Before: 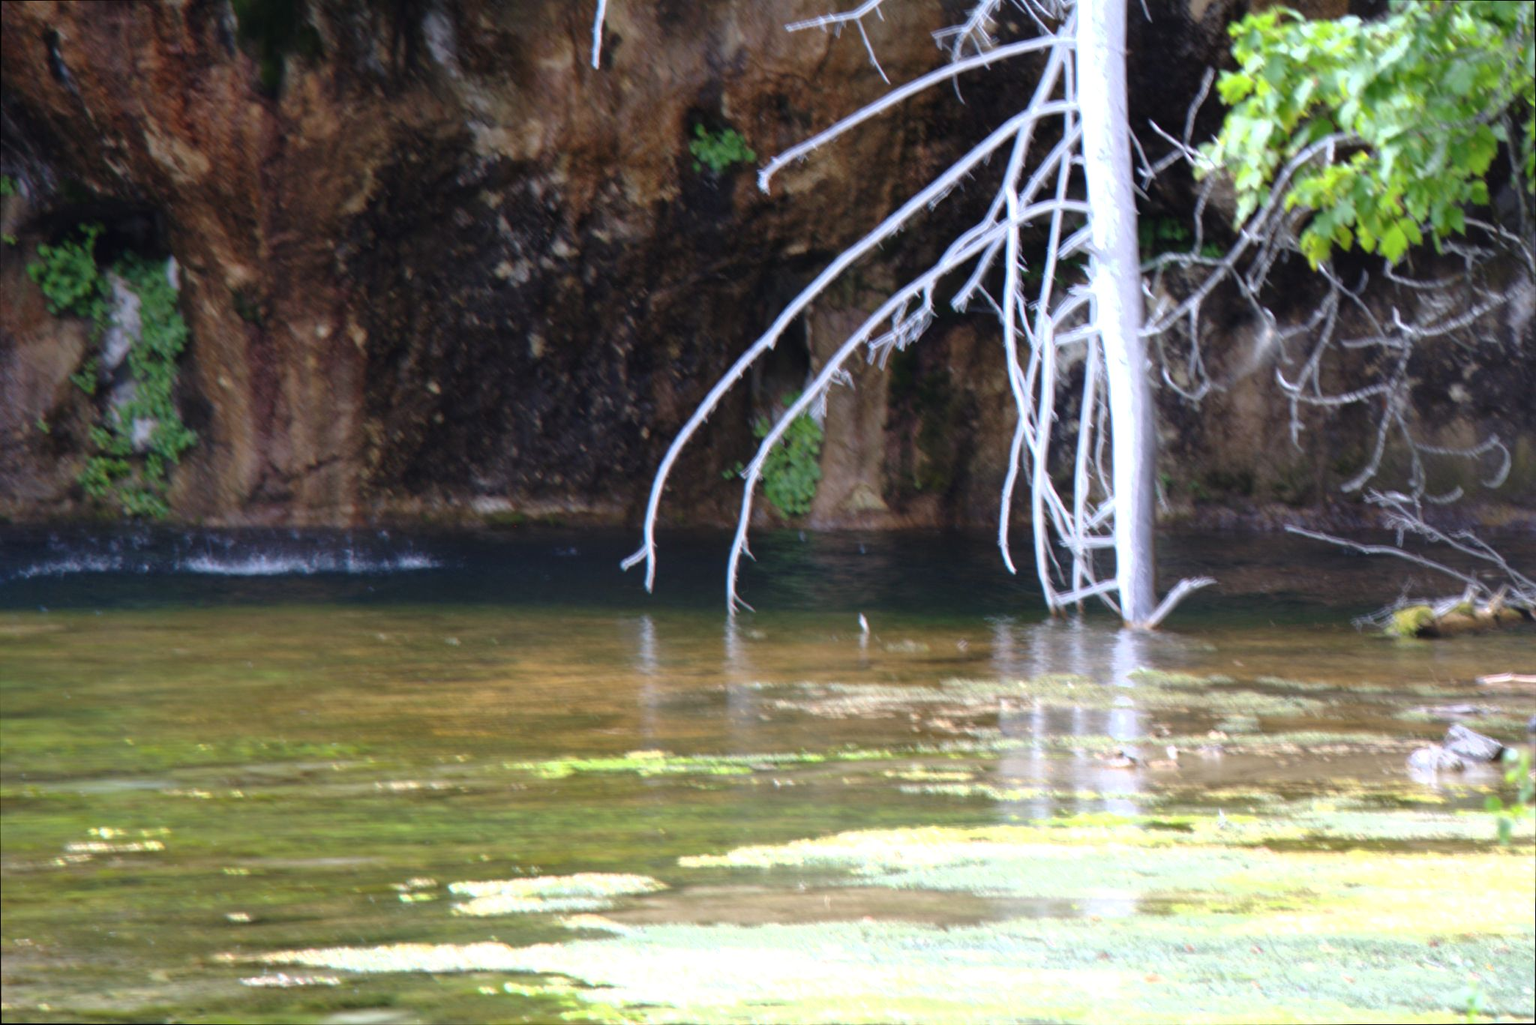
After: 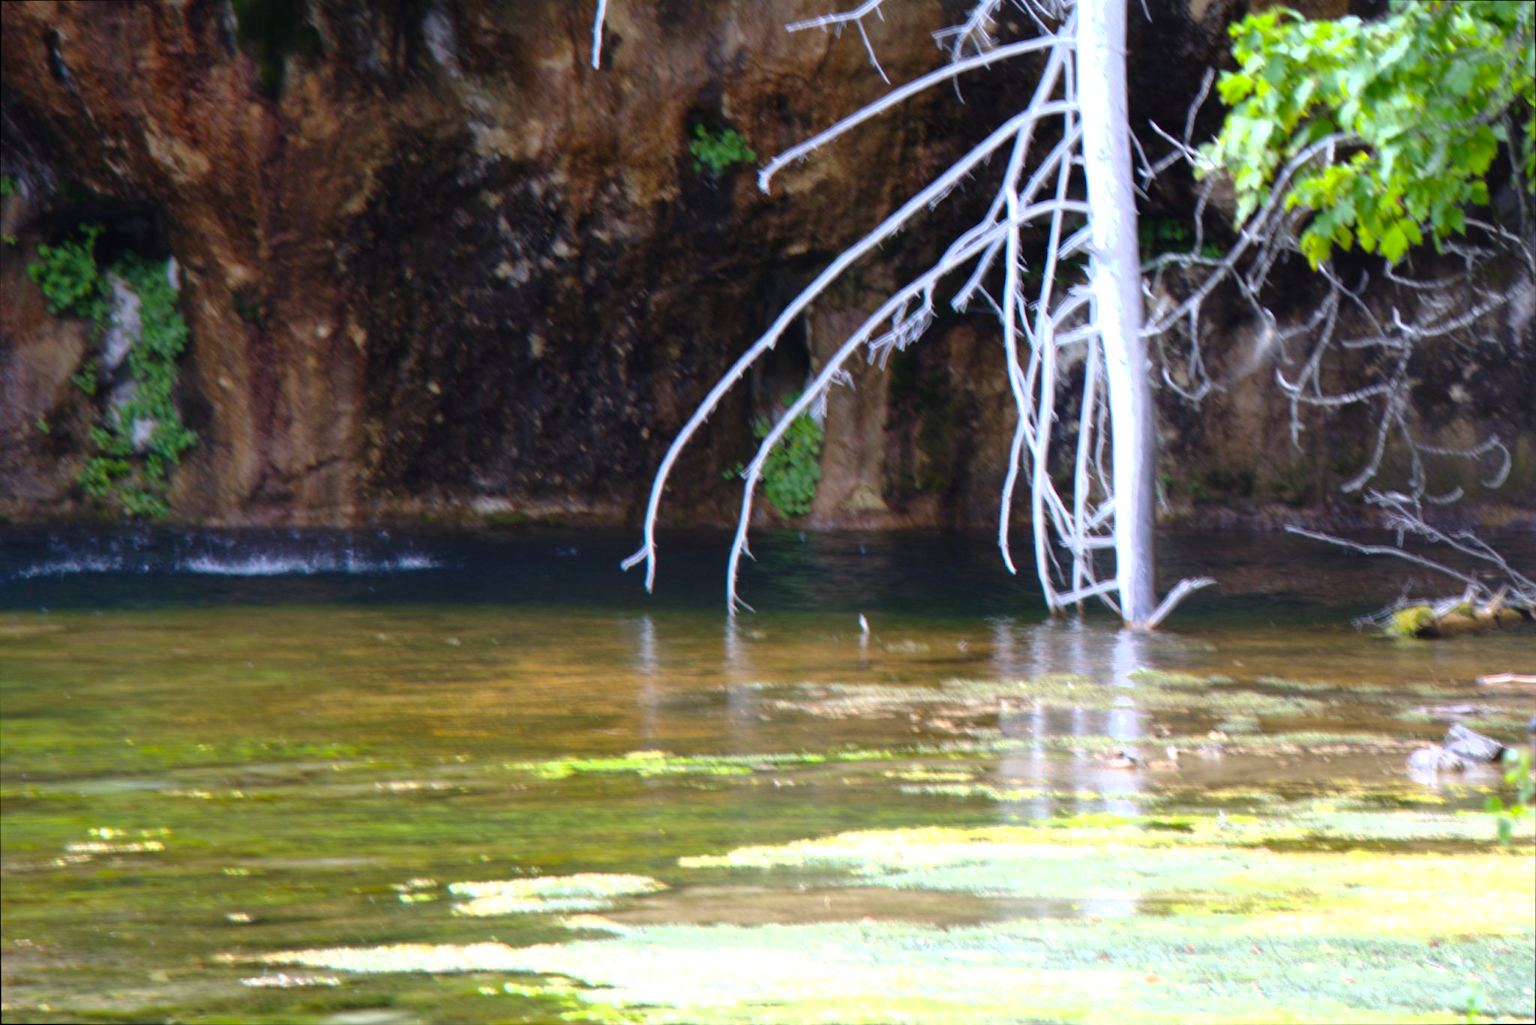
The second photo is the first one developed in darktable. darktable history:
color balance rgb: shadows lift › luminance -19.992%, power › hue 211.24°, linear chroma grading › global chroma 15.524%, perceptual saturation grading › global saturation 0.458%, global vibrance 20%
